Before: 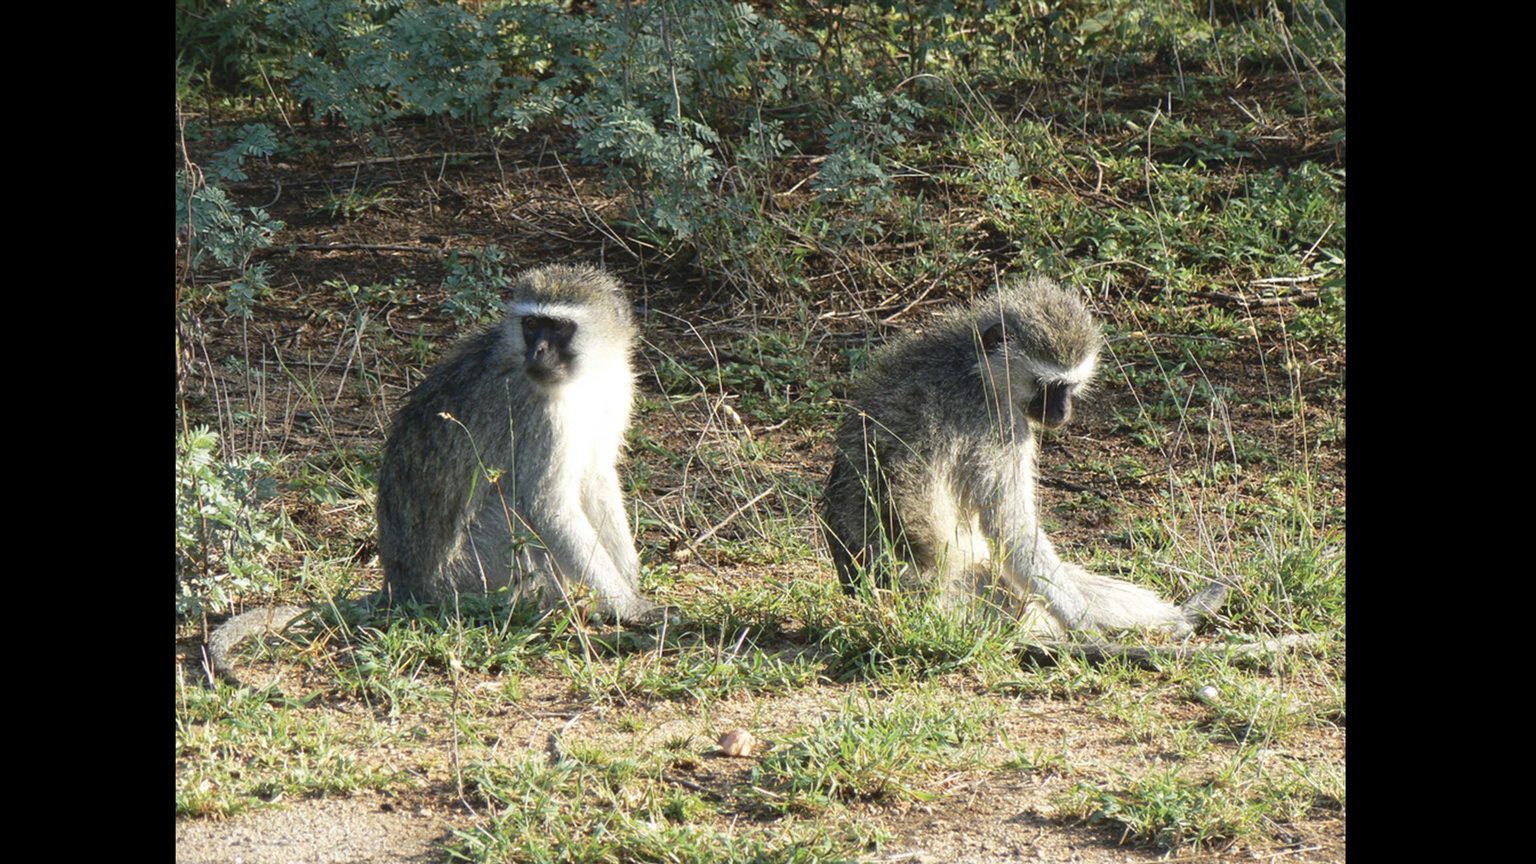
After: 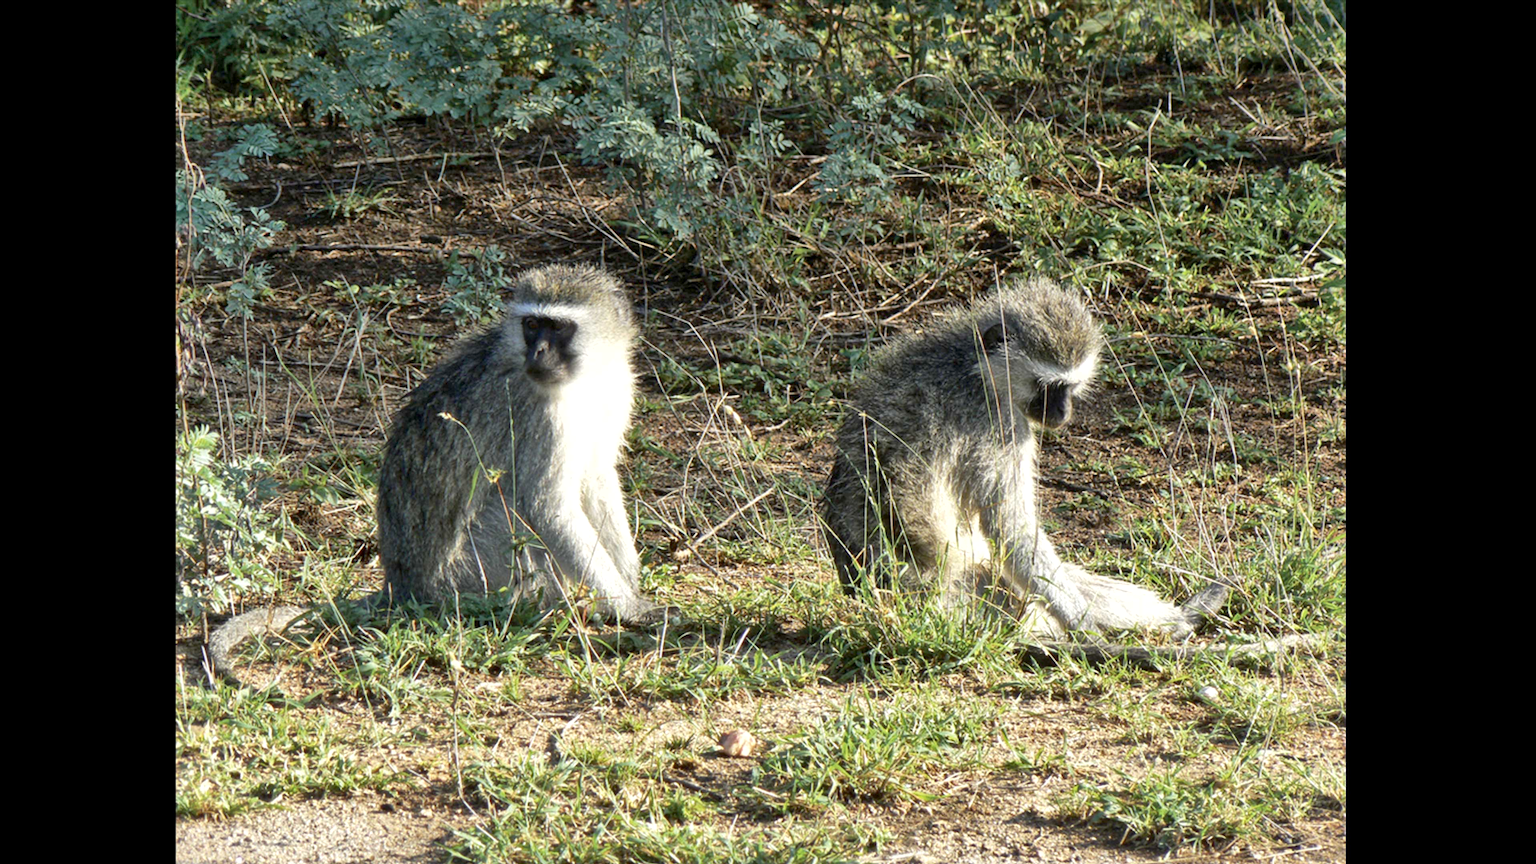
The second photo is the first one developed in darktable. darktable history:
shadows and highlights: low approximation 0.01, soften with gaussian
local contrast: mode bilateral grid, contrast 20, coarseness 50, detail 120%, midtone range 0.2
exposure: black level correction 0.007, exposure 0.159 EV, compensate highlight preservation false
